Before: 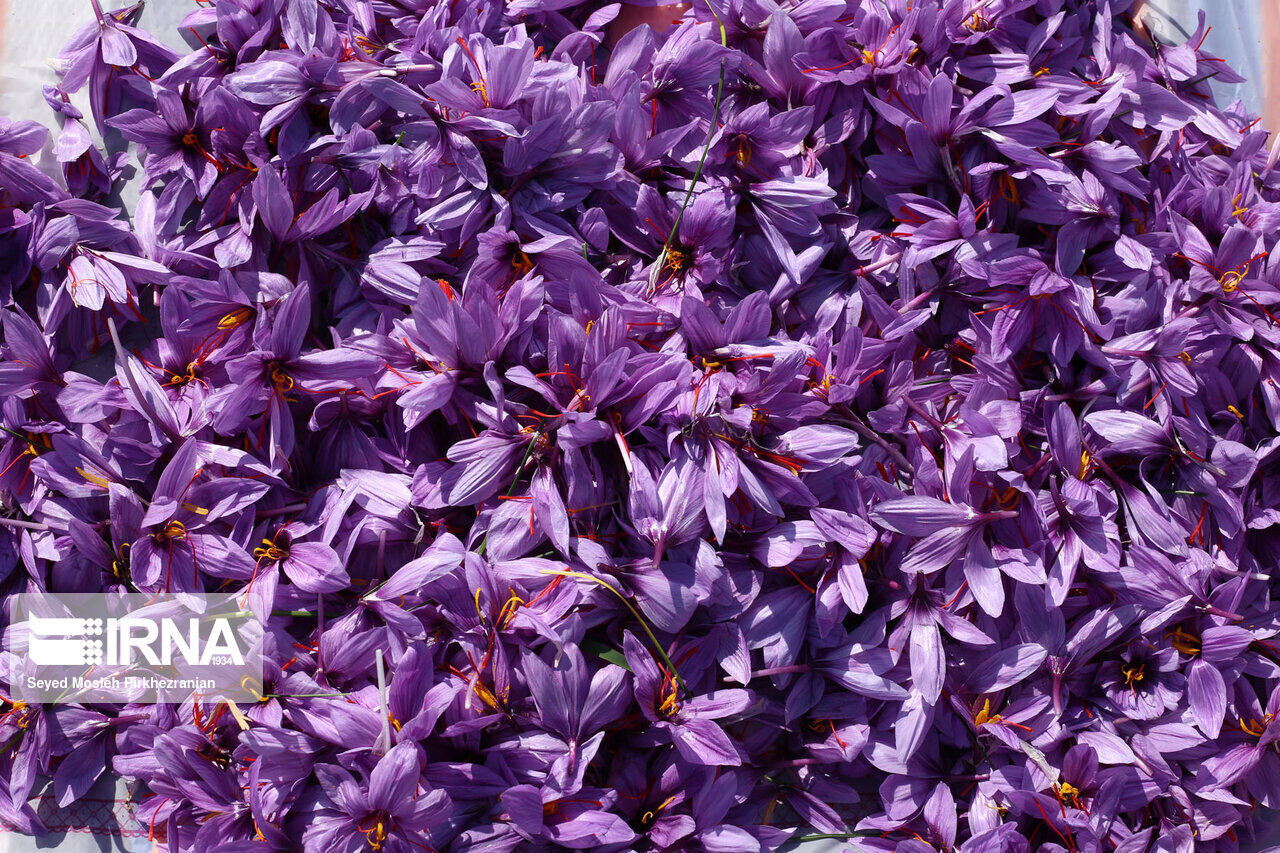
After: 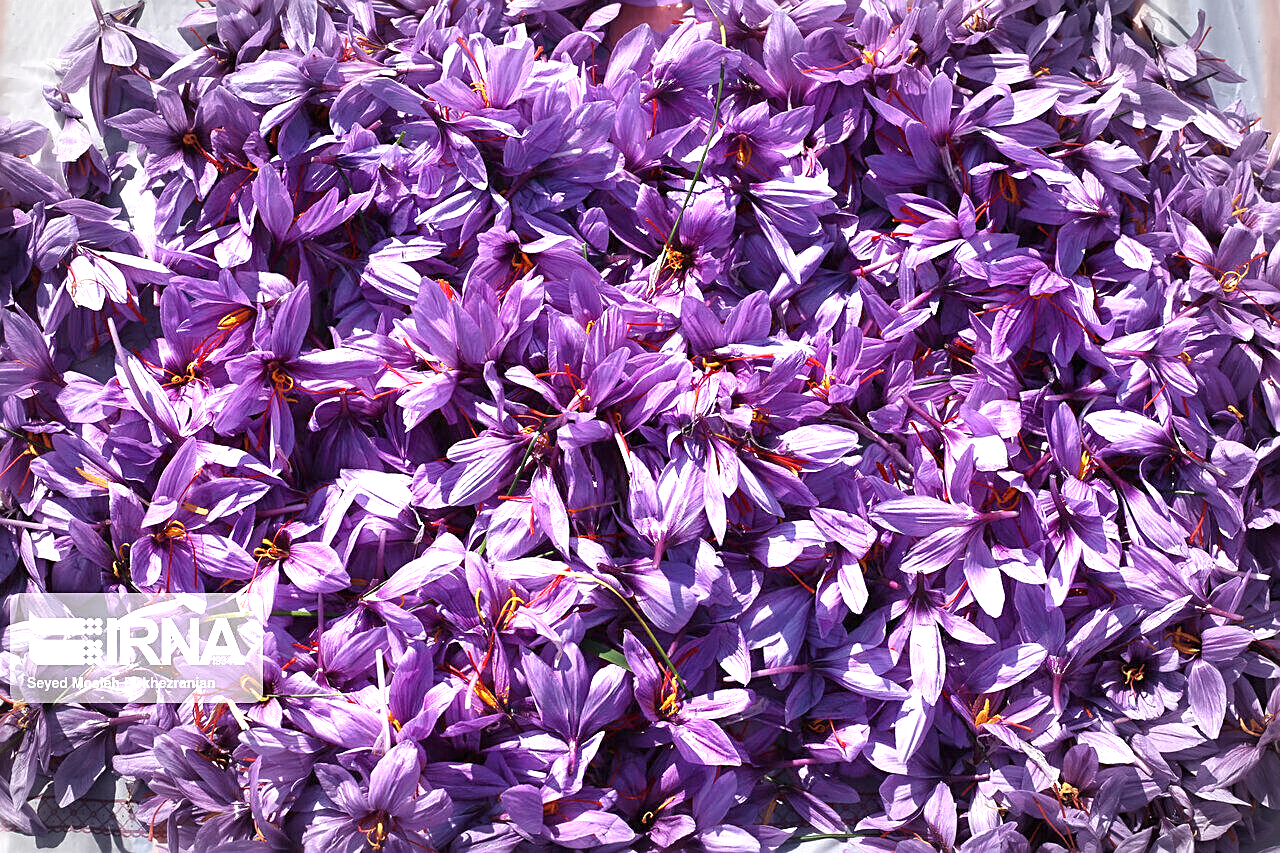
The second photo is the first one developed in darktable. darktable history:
exposure: black level correction 0, exposure 1.1 EV, compensate exposure bias true, compensate highlight preservation false
sharpen: on, module defaults
vignetting: automatic ratio true
